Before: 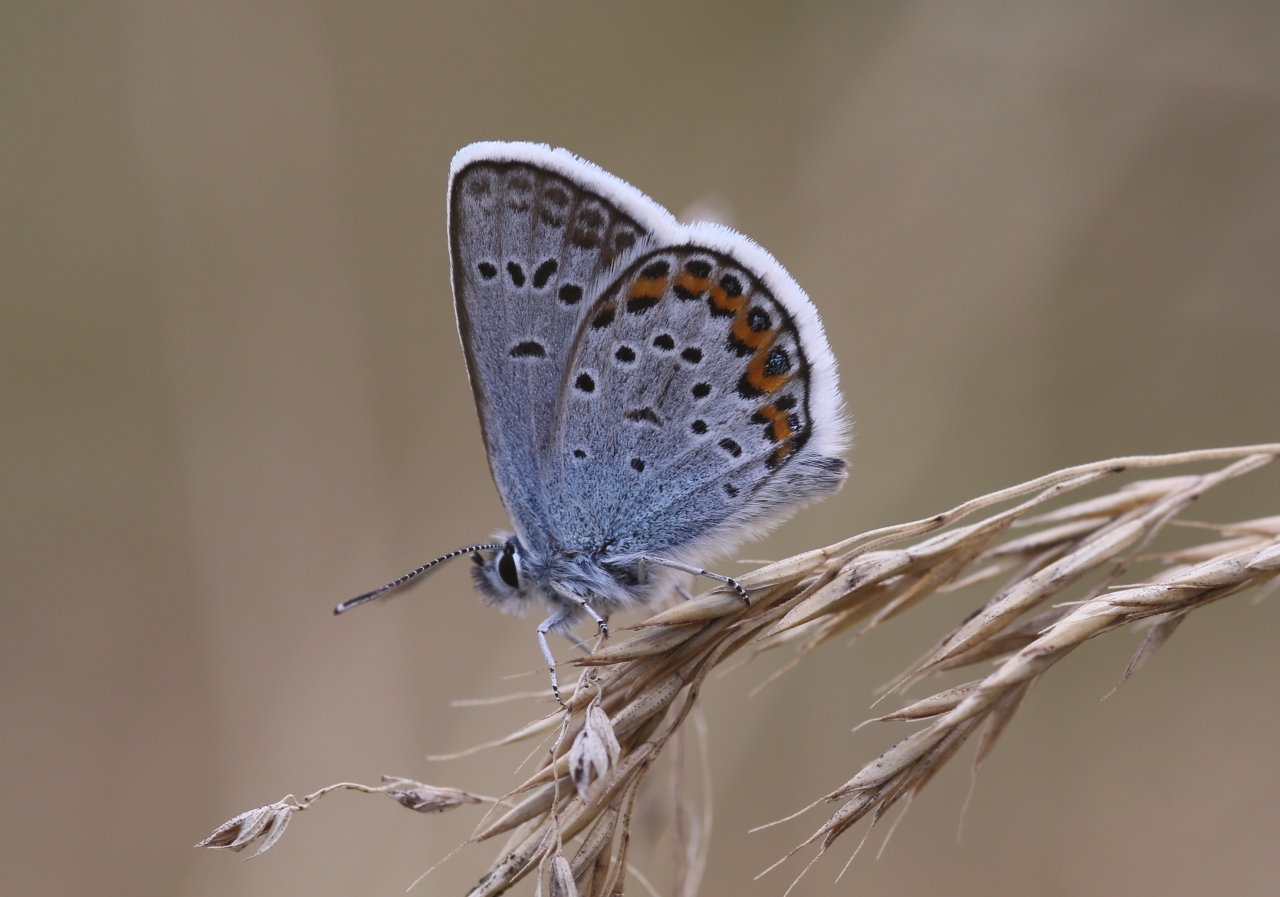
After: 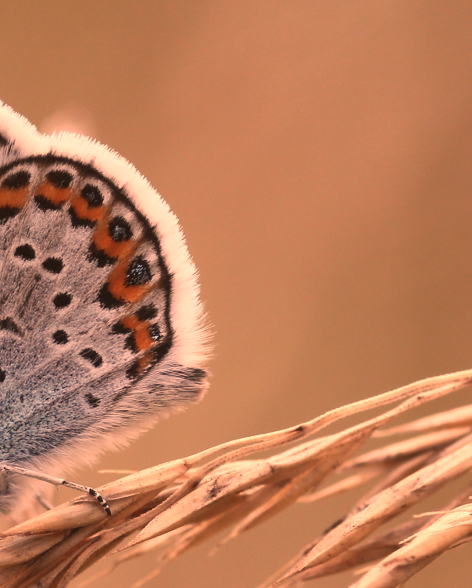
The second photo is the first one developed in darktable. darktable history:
white balance: red 1.467, blue 0.684
exposure: exposure 0.078 EV, compensate highlight preservation false
color correction: highlights a* -4.18, highlights b* -10.81
crop and rotate: left 49.936%, top 10.094%, right 13.136%, bottom 24.256%
